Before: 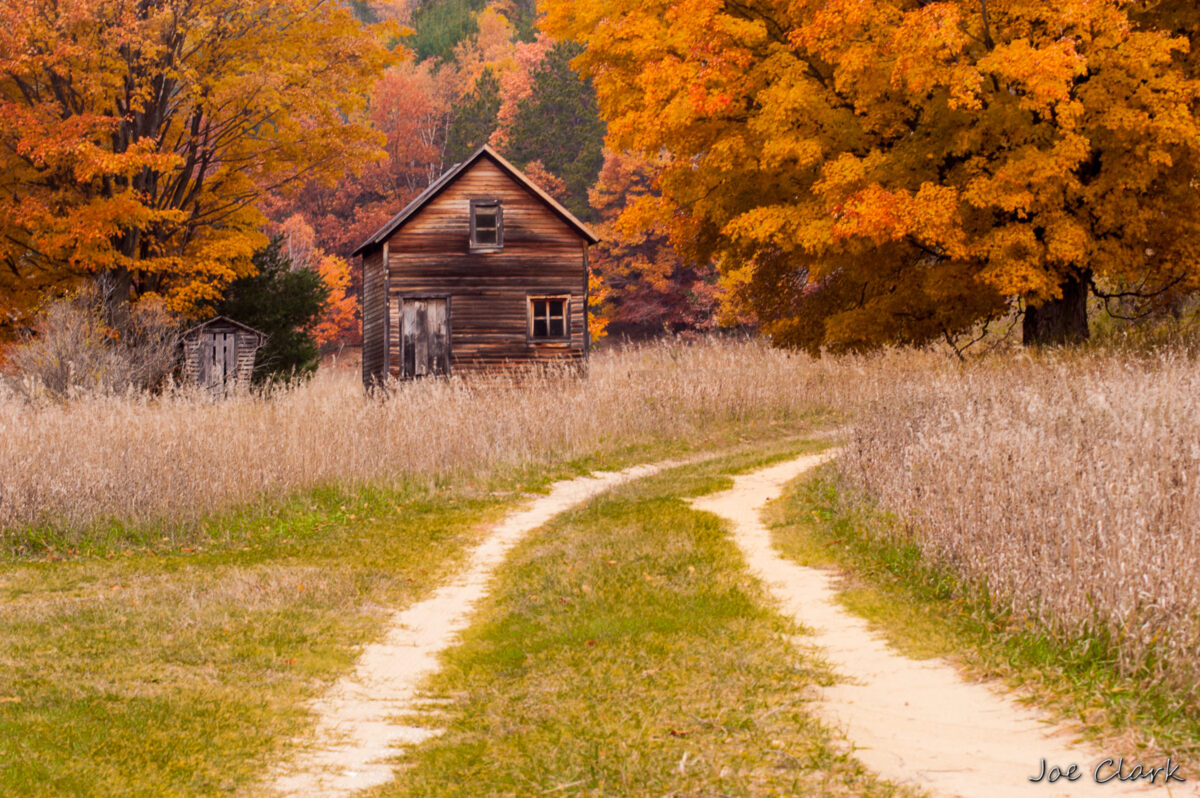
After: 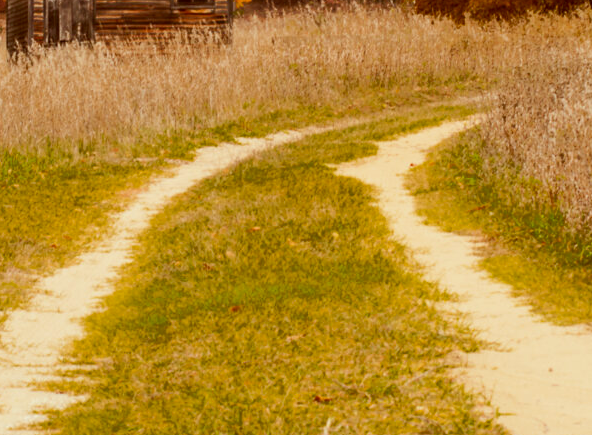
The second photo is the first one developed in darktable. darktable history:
crop: left 29.707%, top 41.922%, right 20.88%, bottom 3.502%
exposure: exposure -0.156 EV, compensate highlight preservation false
tone curve: curves: ch0 [(0, 0) (0.003, 0.003) (0.011, 0.01) (0.025, 0.023) (0.044, 0.042) (0.069, 0.065) (0.1, 0.094) (0.136, 0.128) (0.177, 0.167) (0.224, 0.211) (0.277, 0.261) (0.335, 0.315) (0.399, 0.375) (0.468, 0.441) (0.543, 0.543) (0.623, 0.623) (0.709, 0.709) (0.801, 0.801) (0.898, 0.898) (1, 1)], color space Lab, independent channels, preserve colors none
color correction: highlights a* -5.51, highlights b* 9.8, shadows a* 9.37, shadows b* 24.49
